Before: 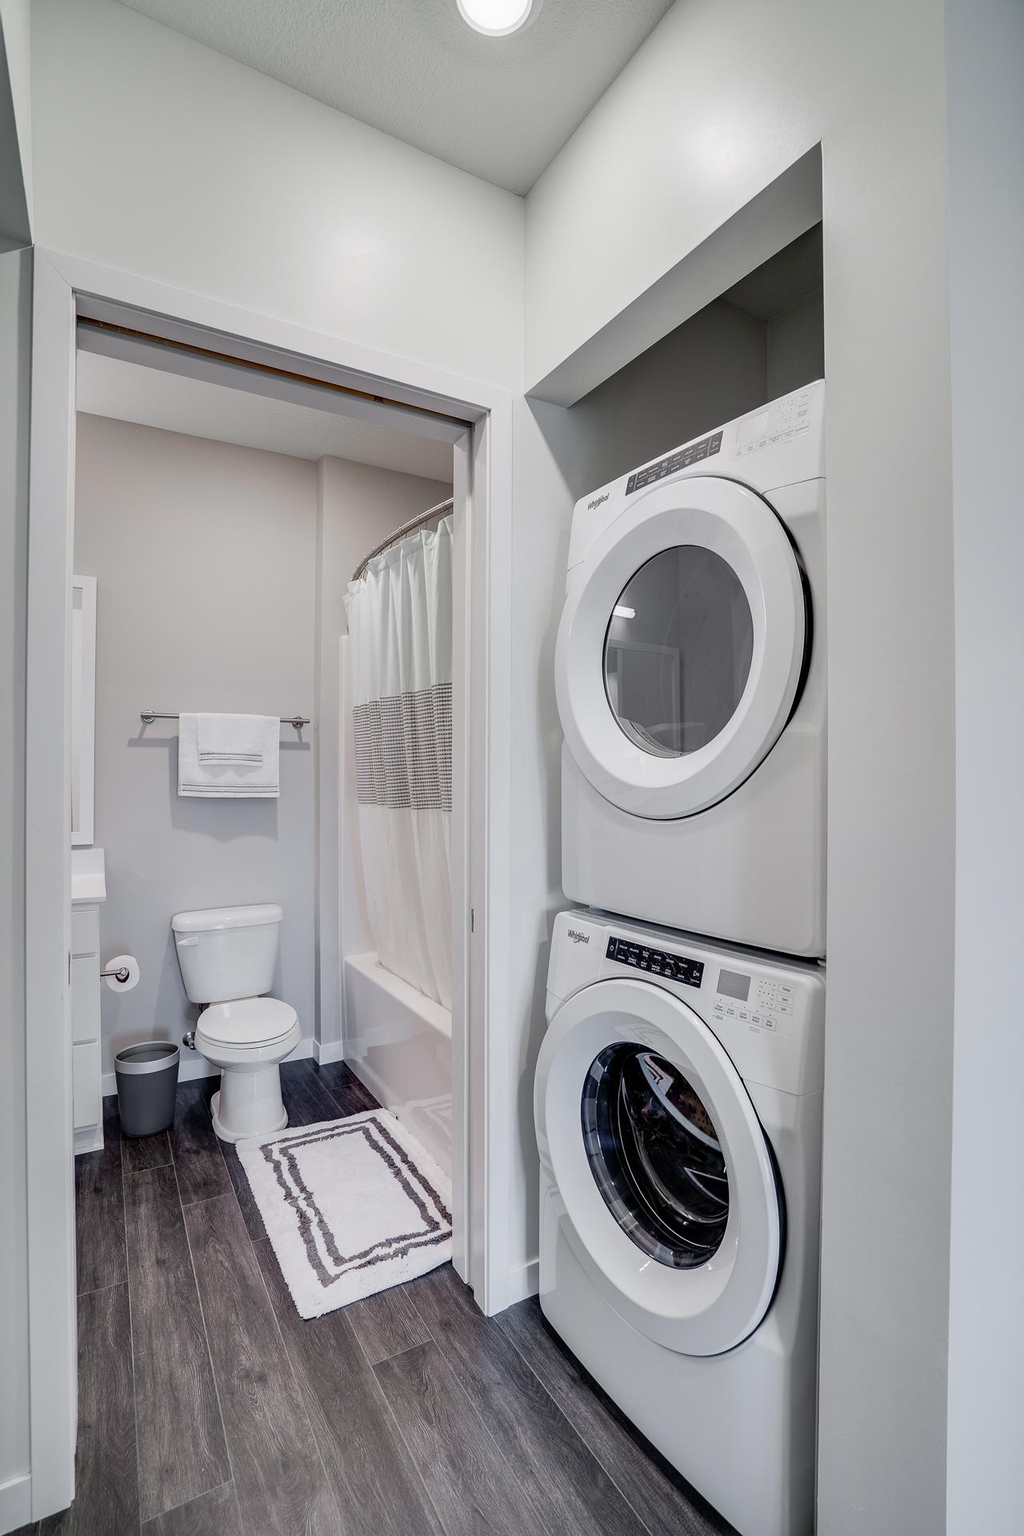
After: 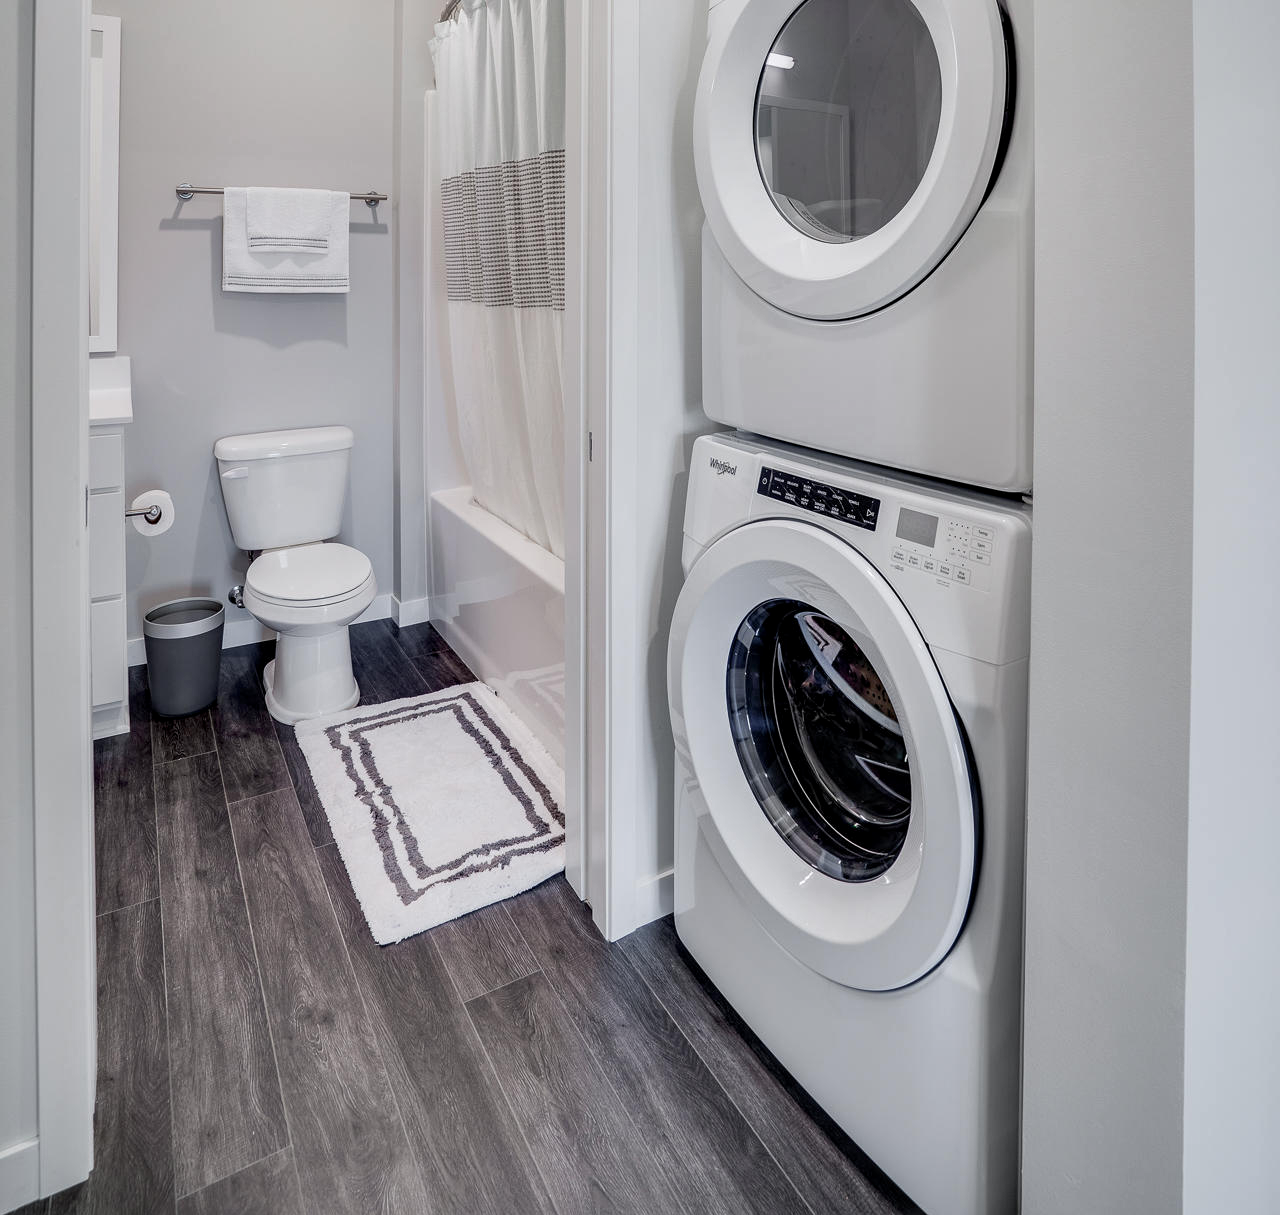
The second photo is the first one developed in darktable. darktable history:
crop and rotate: top 36.701%
local contrast: highlights 104%, shadows 99%, detail 119%, midtone range 0.2
